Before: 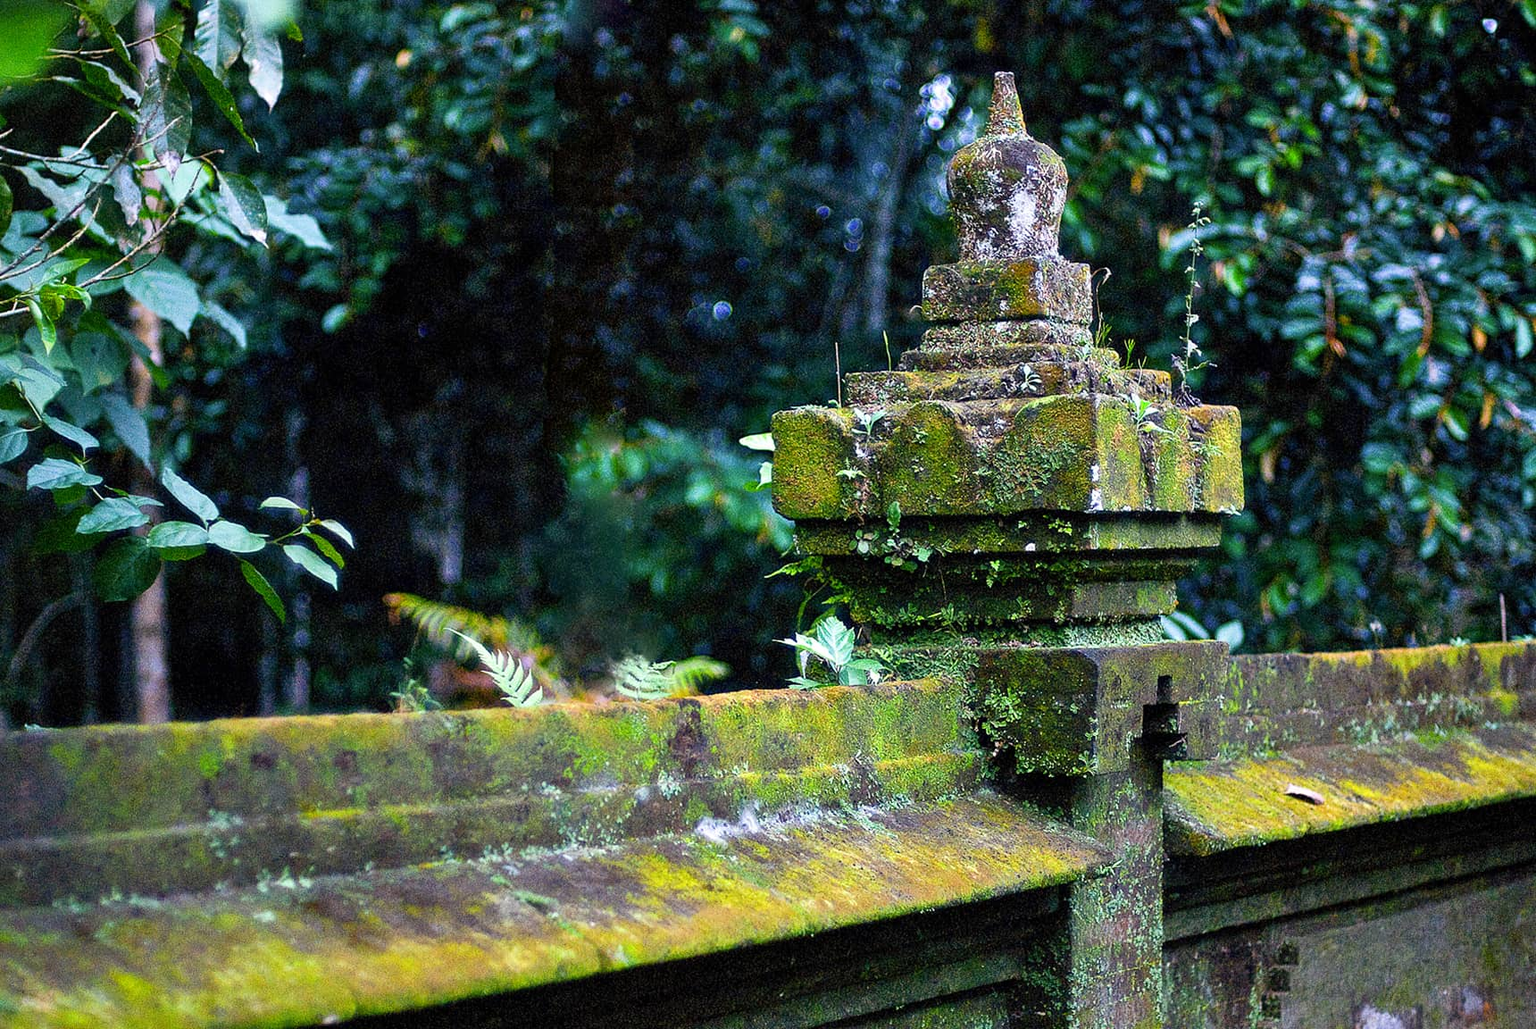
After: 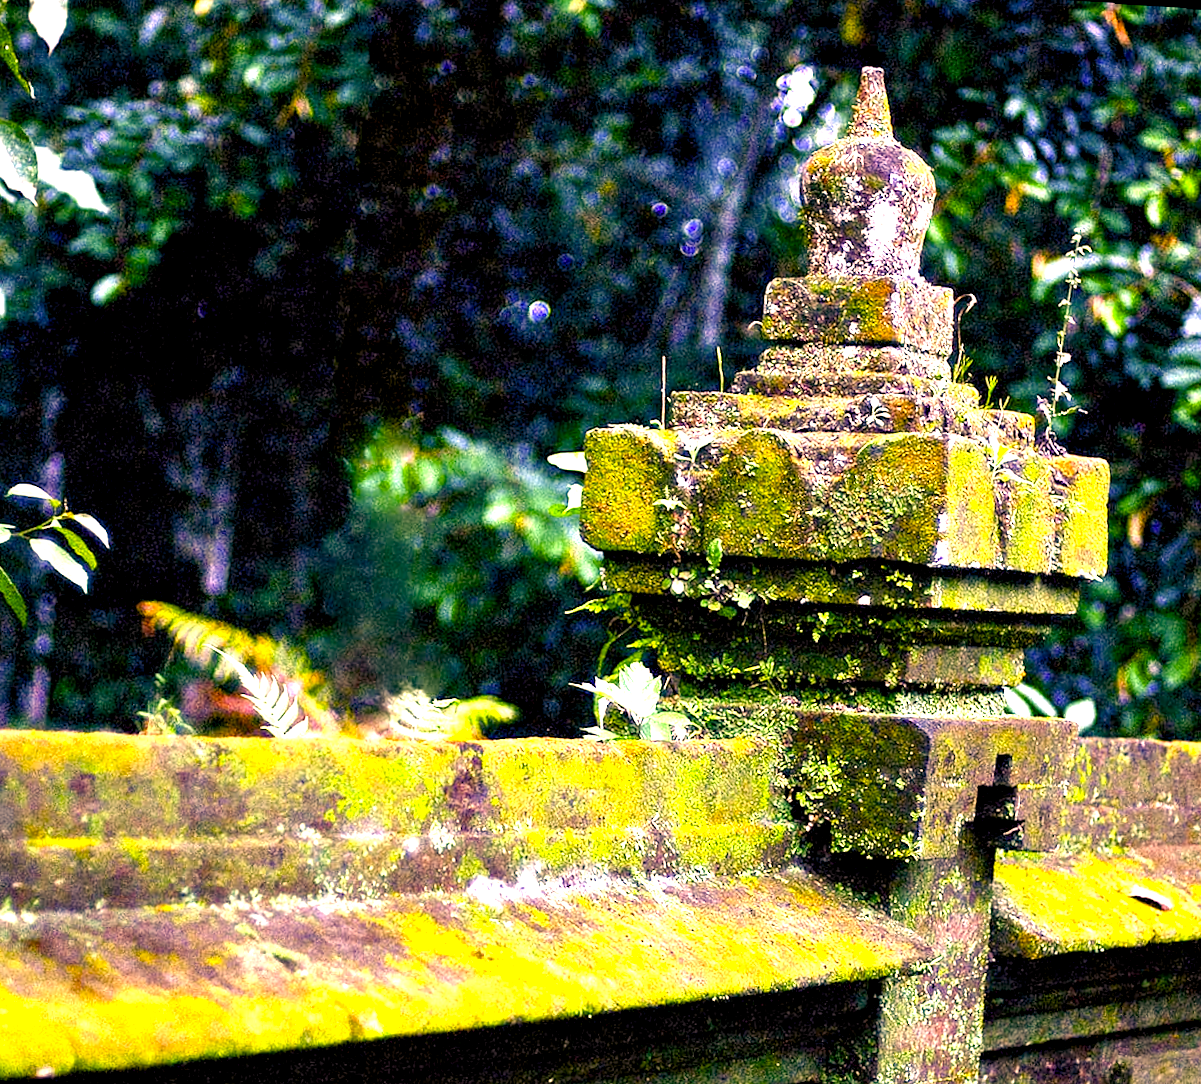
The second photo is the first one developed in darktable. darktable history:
rotate and perspective: rotation 0.8°, automatic cropping off
color correction: highlights a* 21.16, highlights b* 19.61
color balance rgb: shadows lift › luminance -21.66%, shadows lift › chroma 6.57%, shadows lift › hue 270°, power › chroma 0.68%, power › hue 60°, highlights gain › luminance 6.08%, highlights gain › chroma 1.33%, highlights gain › hue 90°, global offset › luminance -0.87%, perceptual saturation grading › global saturation 26.86%, perceptual saturation grading › highlights -28.39%, perceptual saturation grading › mid-tones 15.22%, perceptual saturation grading › shadows 33.98%, perceptual brilliance grading › highlights 10%, perceptual brilliance grading › mid-tones 5%
exposure: exposure 1 EV, compensate highlight preservation false
crop and rotate: angle -3.27°, left 14.277%, top 0.028%, right 10.766%, bottom 0.028%
